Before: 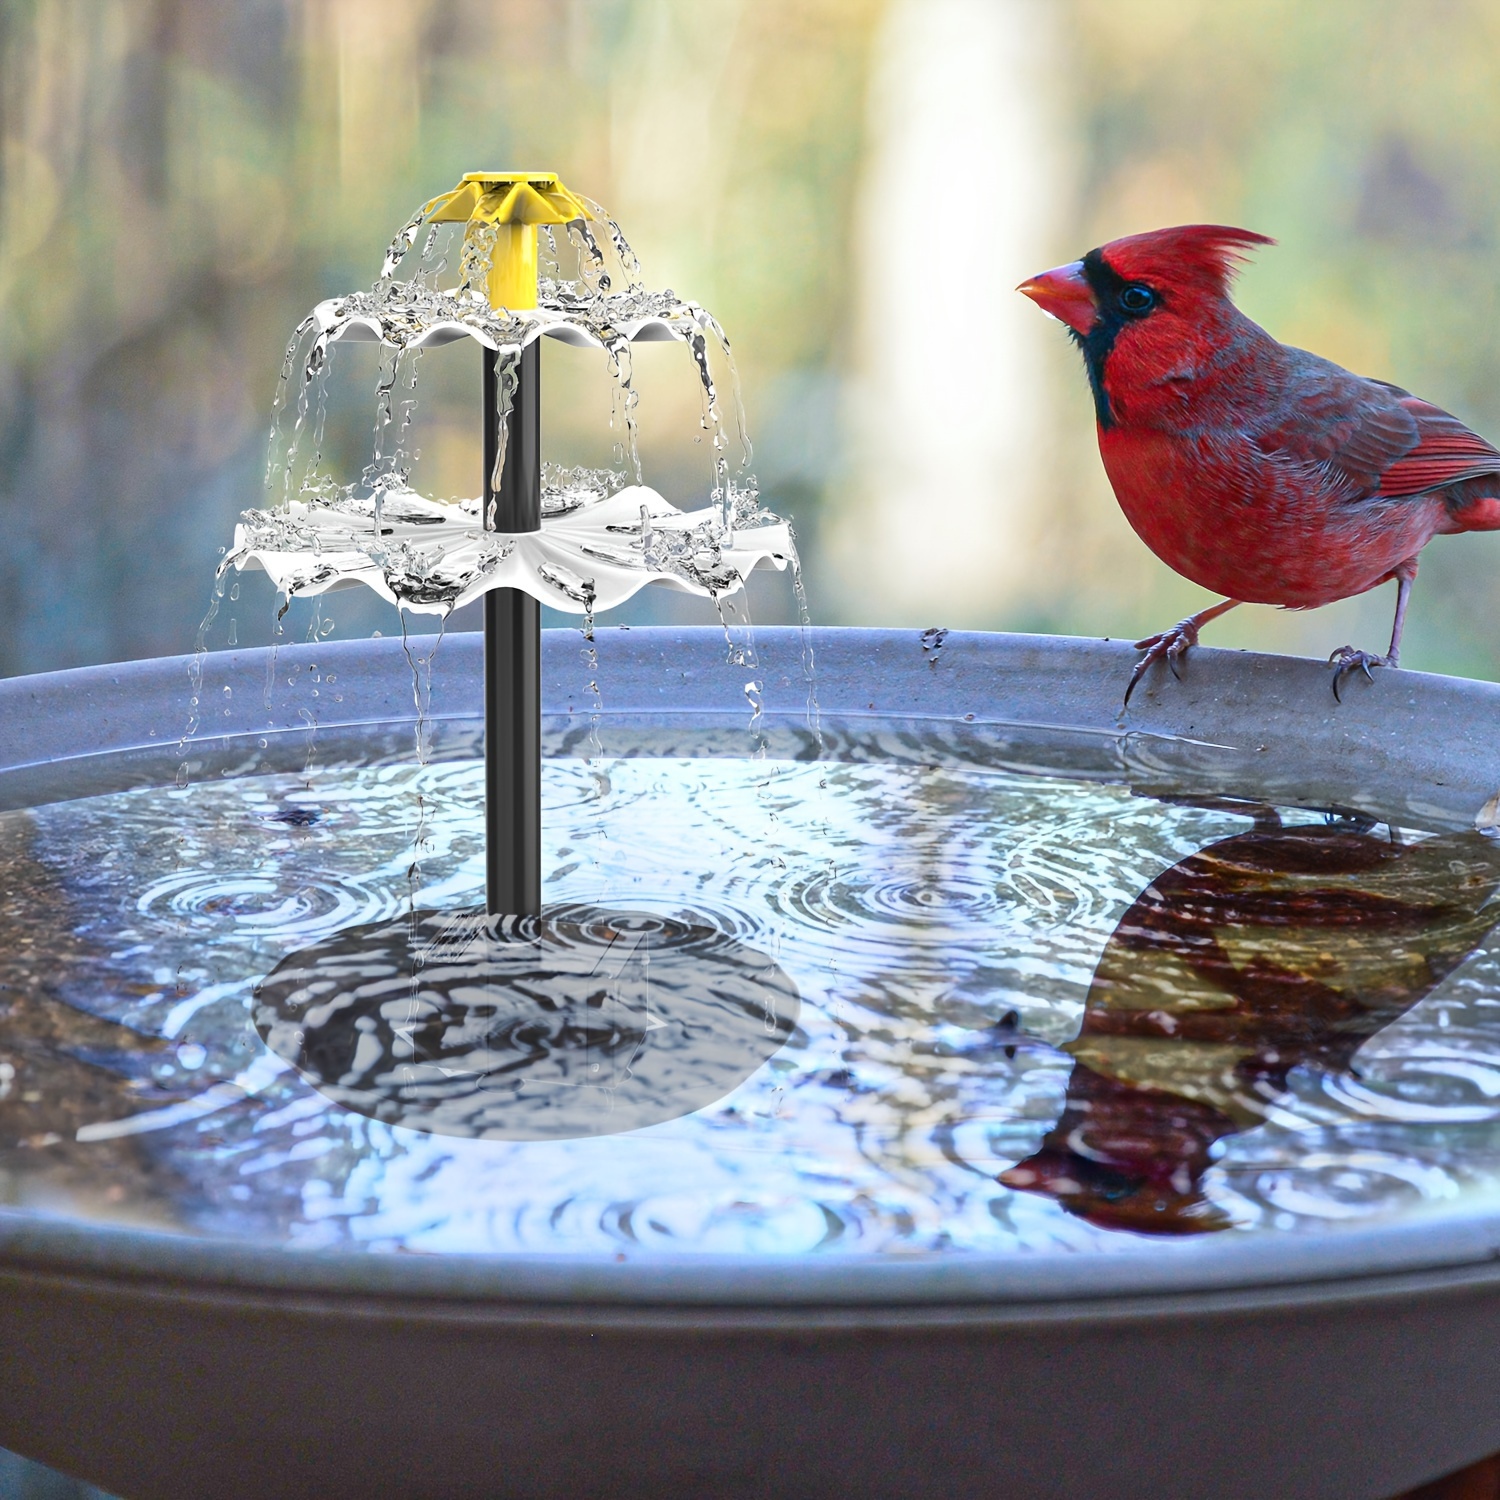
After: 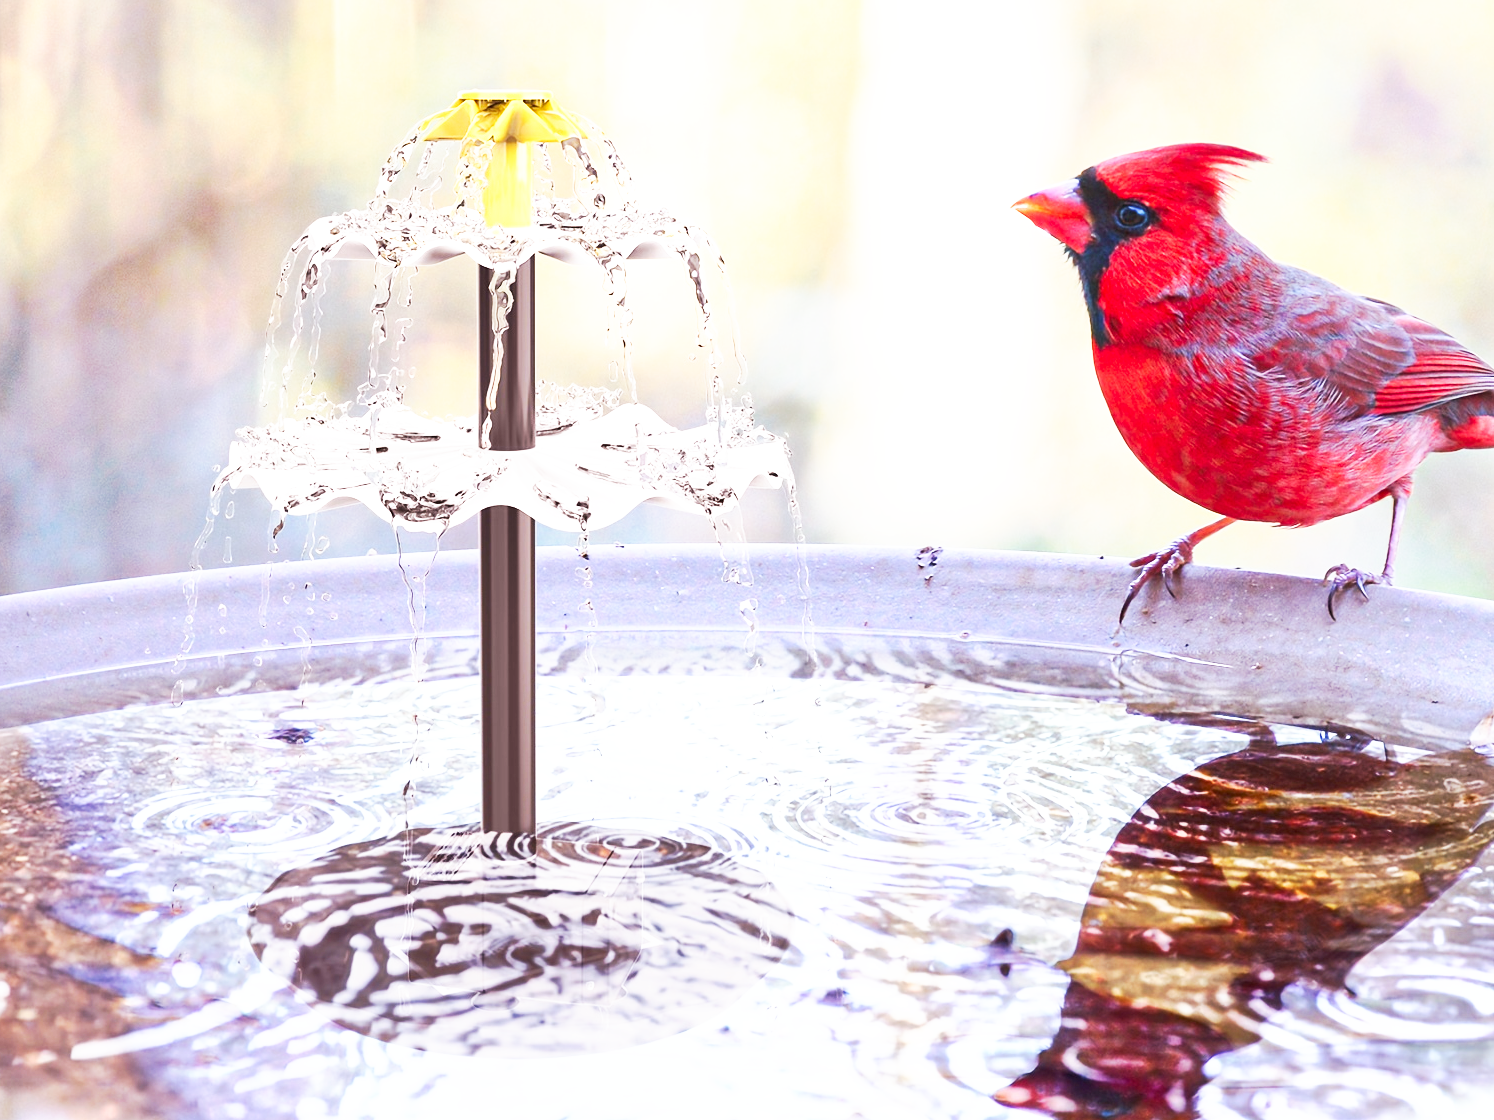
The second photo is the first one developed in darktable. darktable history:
tone curve: curves: ch0 [(0, 0) (0.003, 0.01) (0.011, 0.017) (0.025, 0.035) (0.044, 0.068) (0.069, 0.109) (0.1, 0.144) (0.136, 0.185) (0.177, 0.231) (0.224, 0.279) (0.277, 0.346) (0.335, 0.42) (0.399, 0.5) (0.468, 0.603) (0.543, 0.712) (0.623, 0.808) (0.709, 0.883) (0.801, 0.957) (0.898, 0.993) (1, 1)], preserve colors none
crop: left 0.387%, top 5.469%, bottom 19.809%
rgb levels: mode RGB, independent channels, levels [[0, 0.474, 1], [0, 0.5, 1], [0, 0.5, 1]]
base curve: curves: ch0 [(0, 0) (0.204, 0.334) (0.55, 0.733) (1, 1)], preserve colors none
